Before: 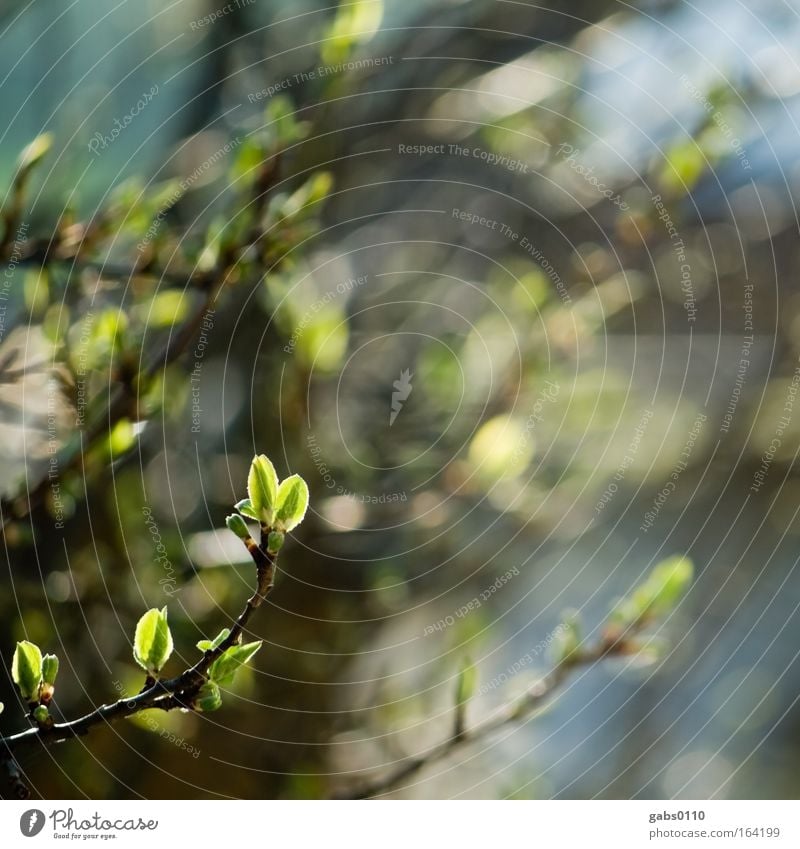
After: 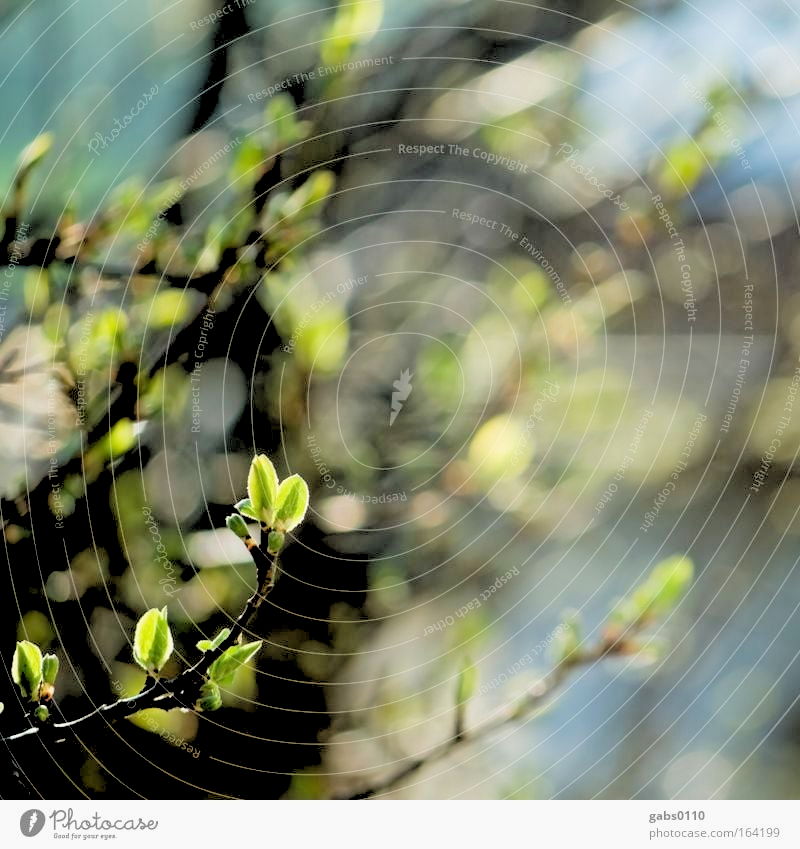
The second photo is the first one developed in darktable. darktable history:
rgb levels: levels [[0.027, 0.429, 0.996], [0, 0.5, 1], [0, 0.5, 1]]
filmic rgb: middle gray luminance 18.42%, black relative exposure -11.45 EV, white relative exposure 2.55 EV, threshold 6 EV, target black luminance 0%, hardness 8.41, latitude 99%, contrast 1.084, shadows ↔ highlights balance 0.505%, add noise in highlights 0, preserve chrominance max RGB, color science v3 (2019), use custom middle-gray values true, iterations of high-quality reconstruction 0, contrast in highlights soft, enable highlight reconstruction true
